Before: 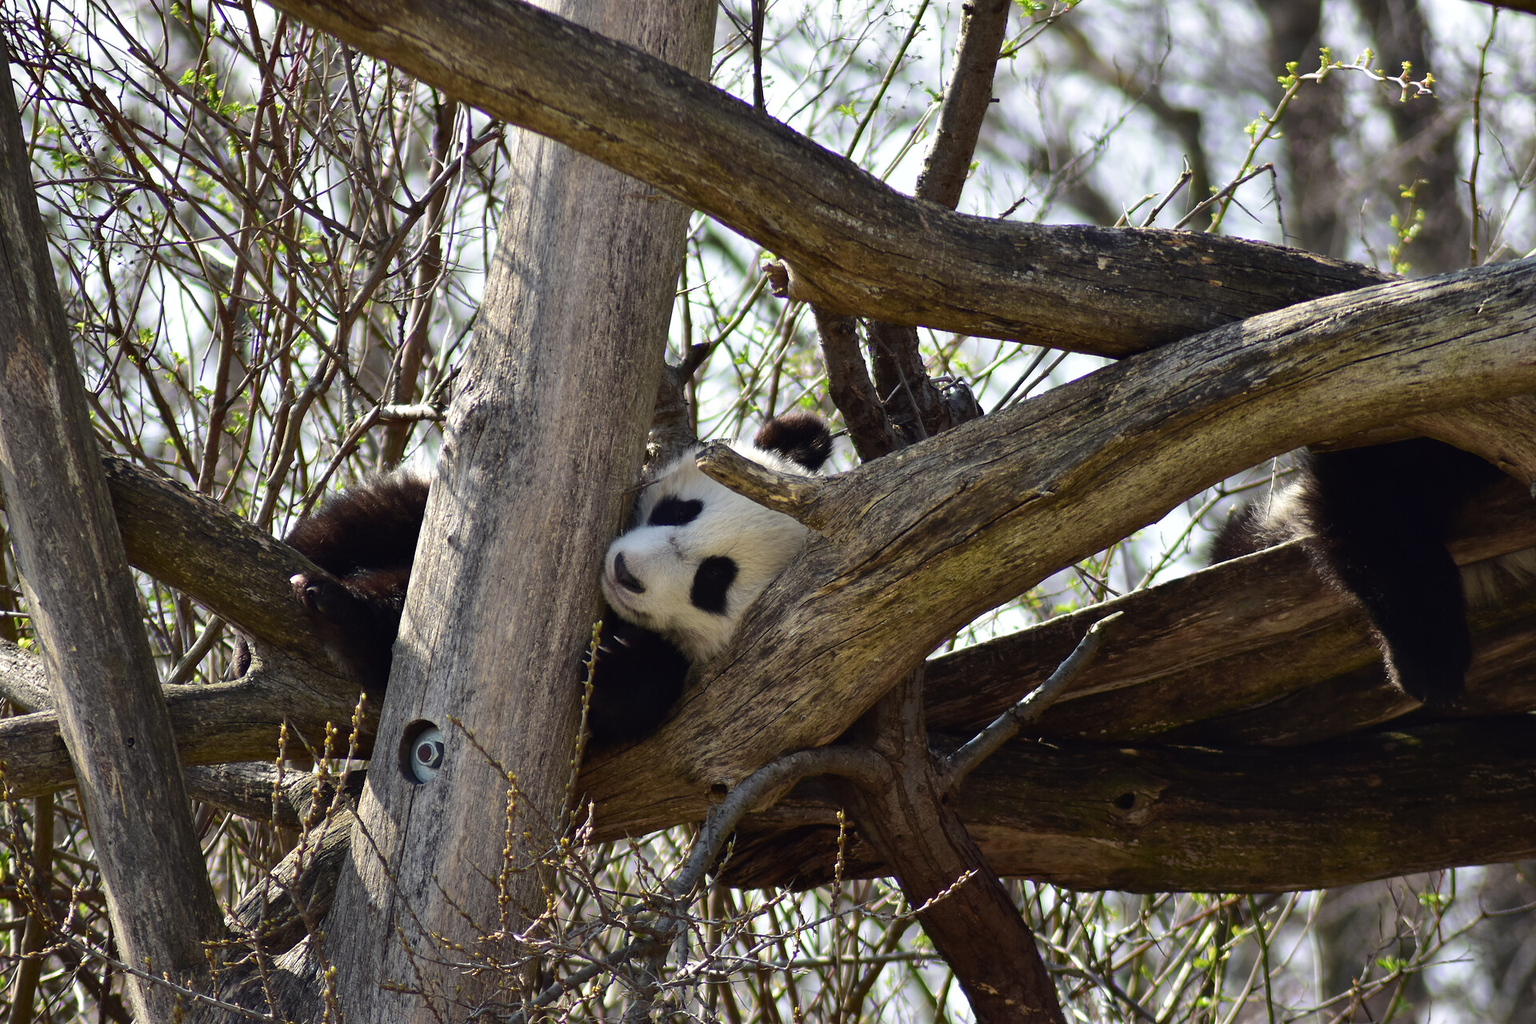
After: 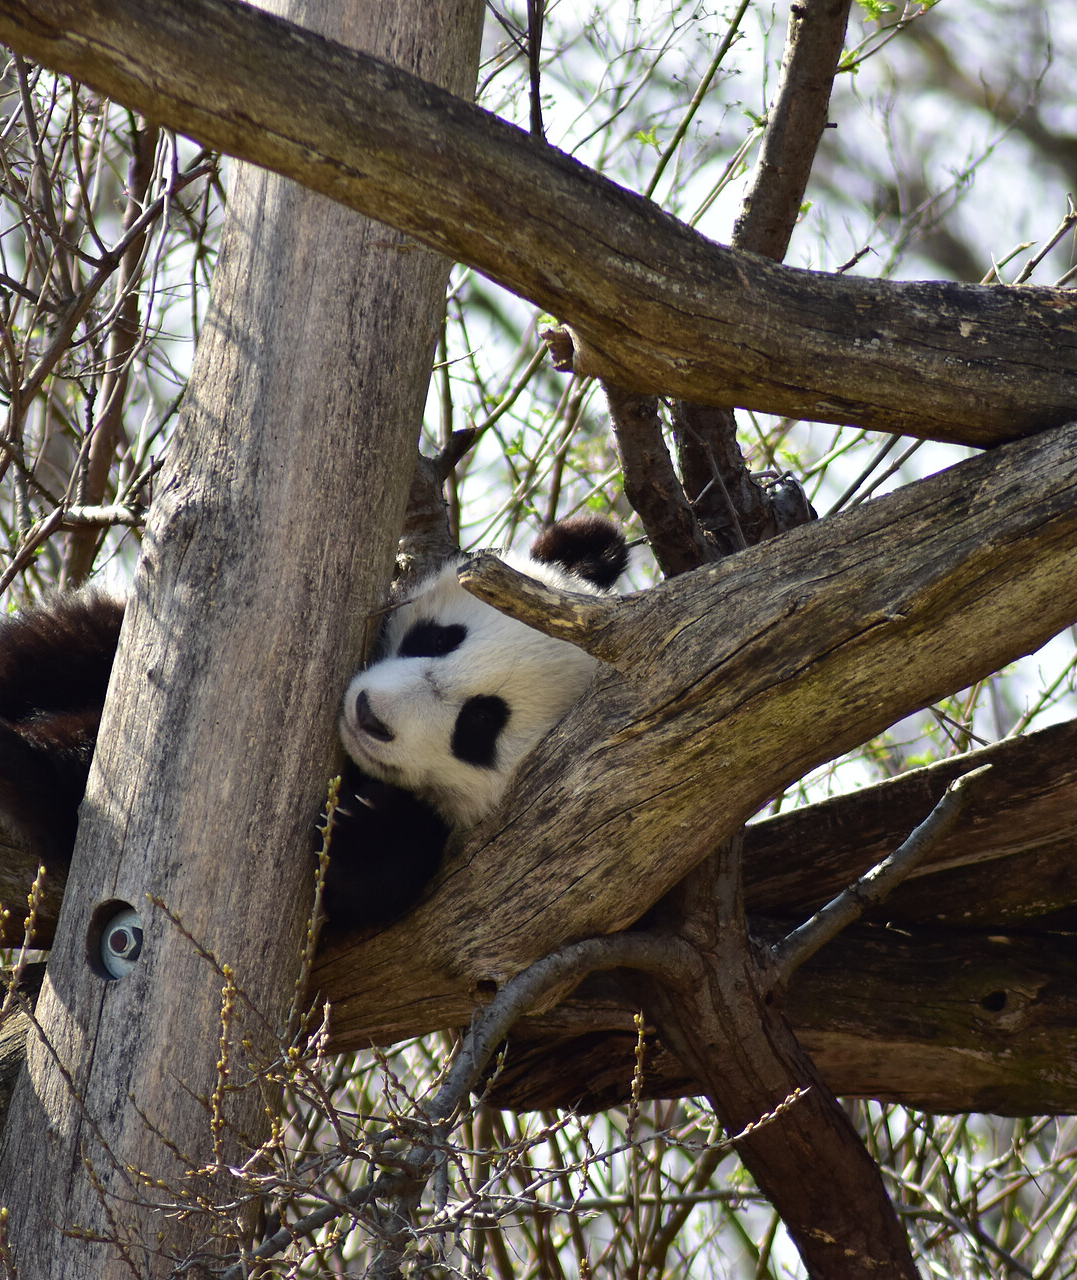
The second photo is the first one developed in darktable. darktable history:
crop: left 21.472%, right 22.401%
